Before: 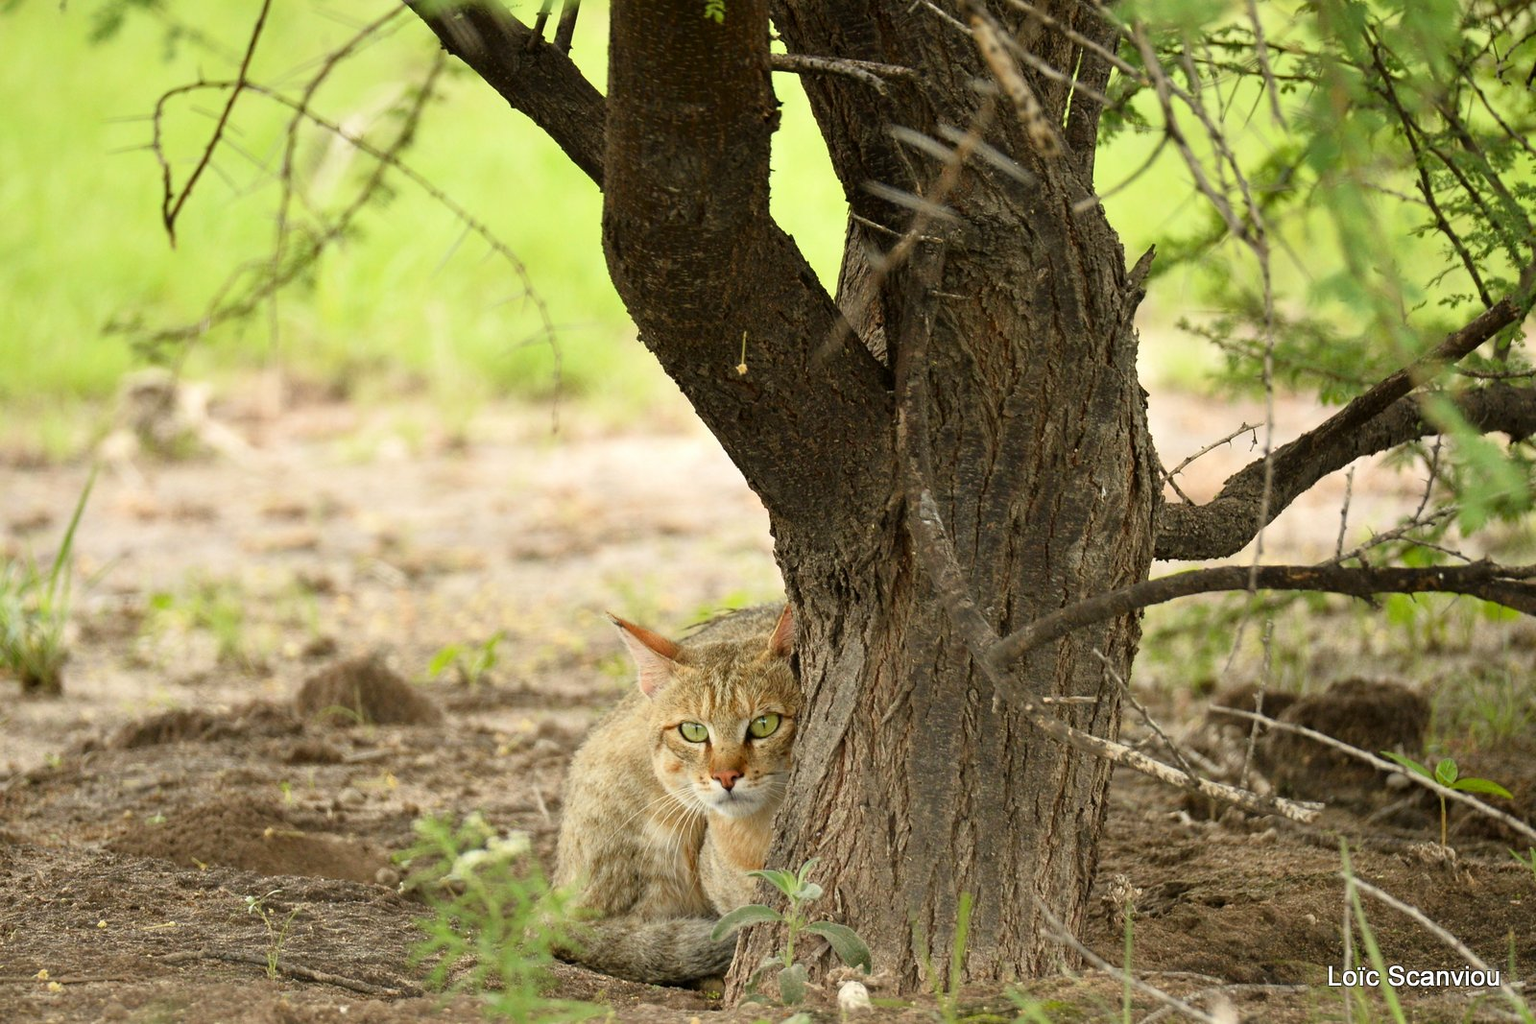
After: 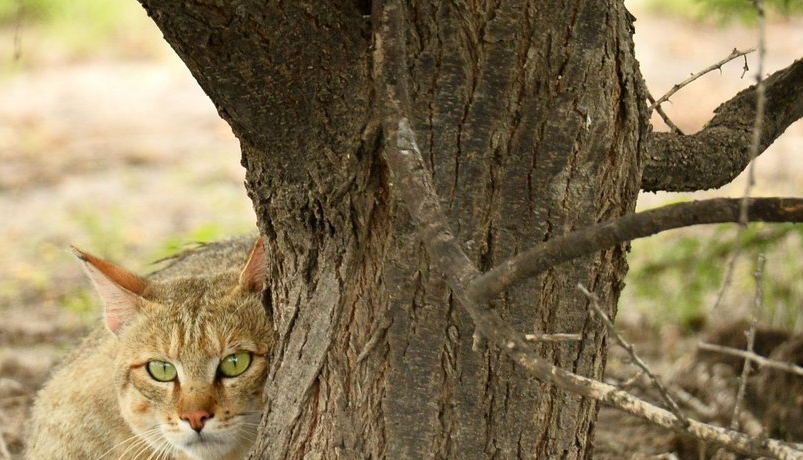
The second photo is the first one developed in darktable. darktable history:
crop: left 35.082%, top 36.757%, right 14.693%, bottom 20.052%
